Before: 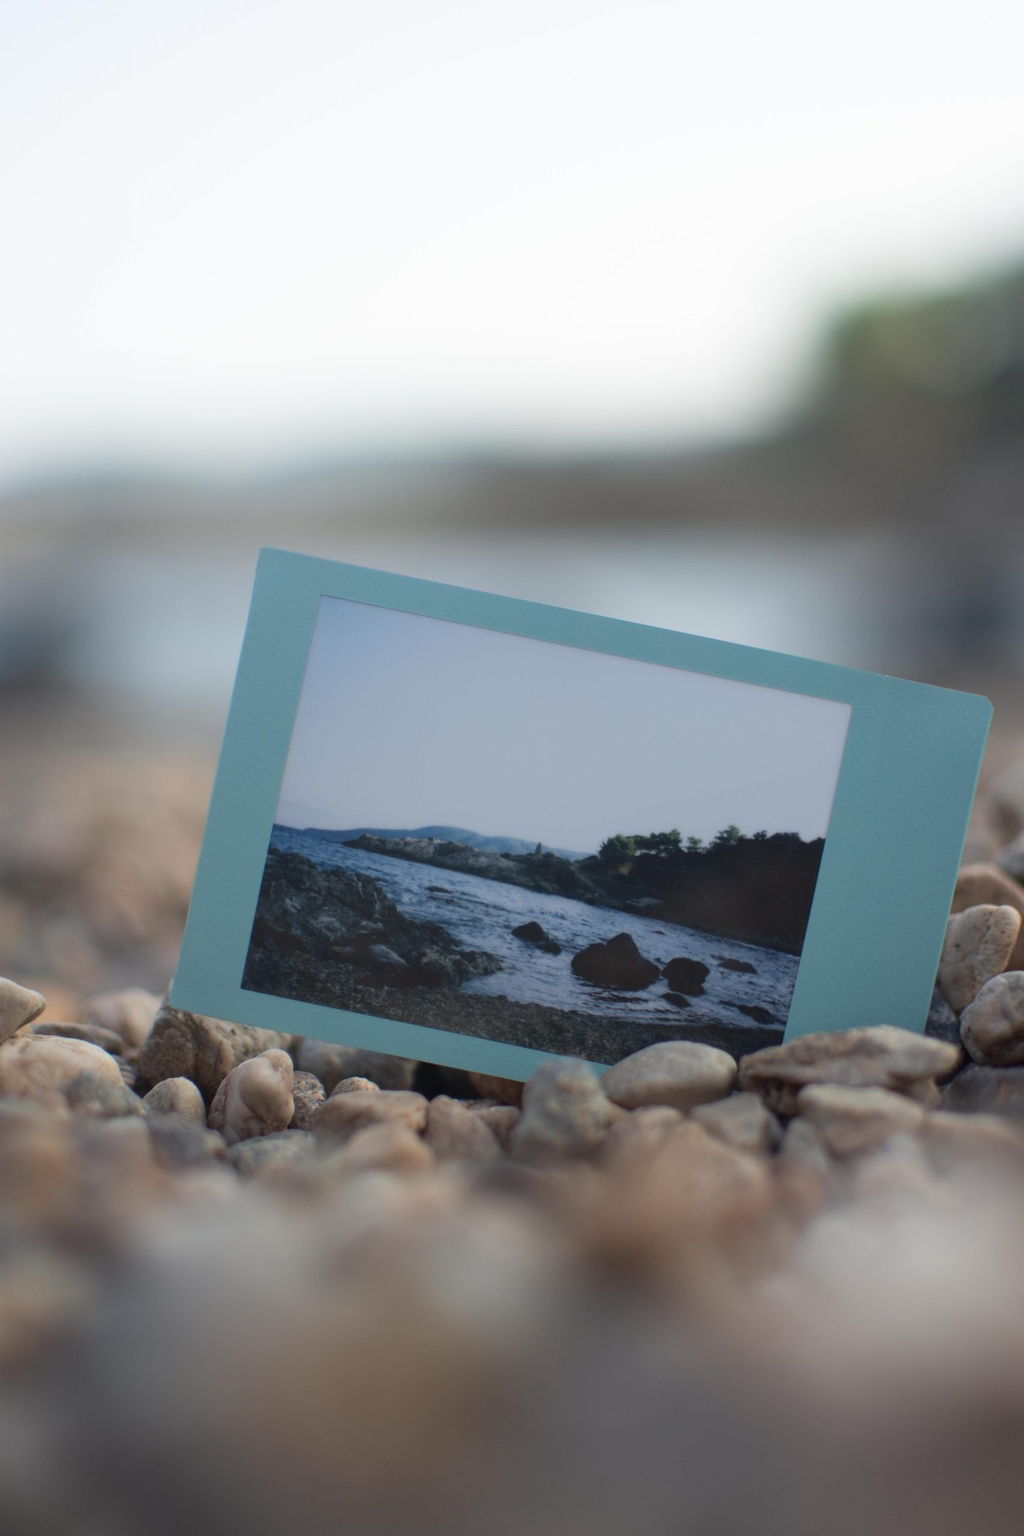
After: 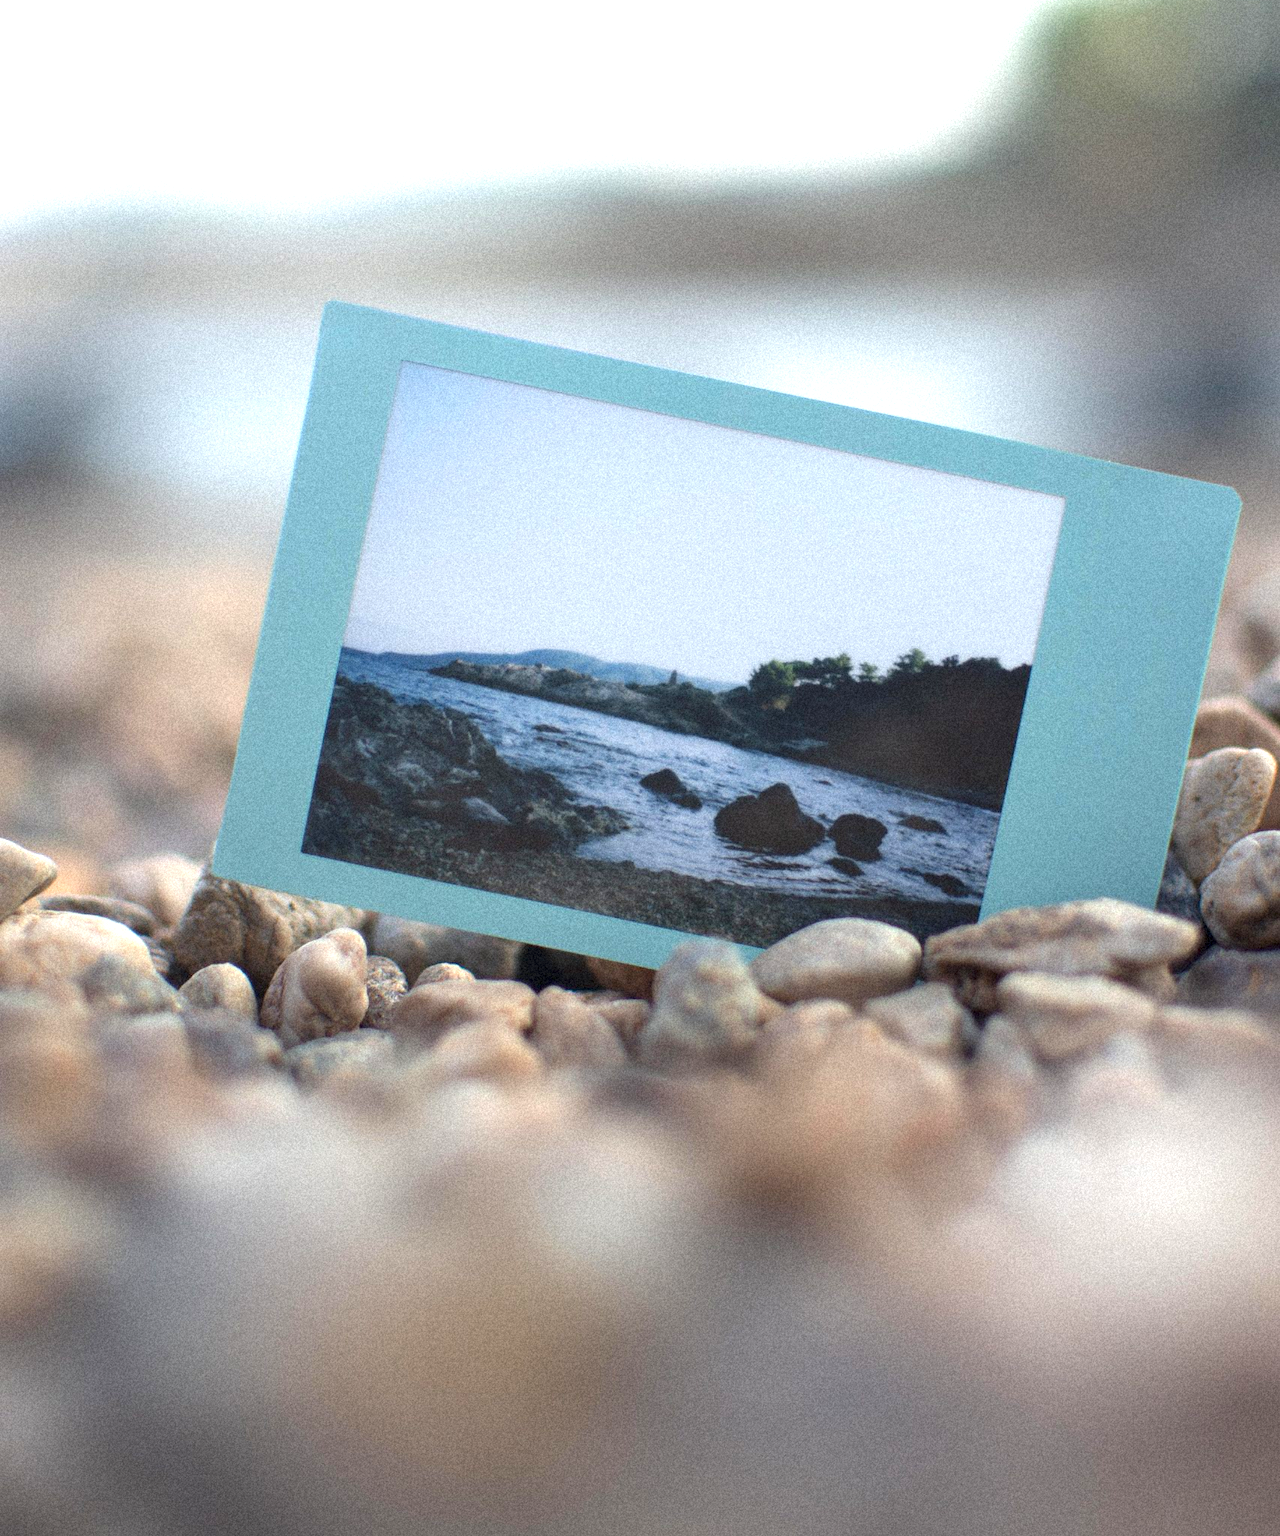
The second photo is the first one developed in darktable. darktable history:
crop and rotate: top 19.998%
grain: coarseness 9.38 ISO, strength 34.99%, mid-tones bias 0%
contrast equalizer: octaves 7, y [[0.6 ×6], [0.55 ×6], [0 ×6], [0 ×6], [0 ×6]], mix 0.15
exposure: black level correction 0.001, exposure 1.05 EV, compensate exposure bias true, compensate highlight preservation false
